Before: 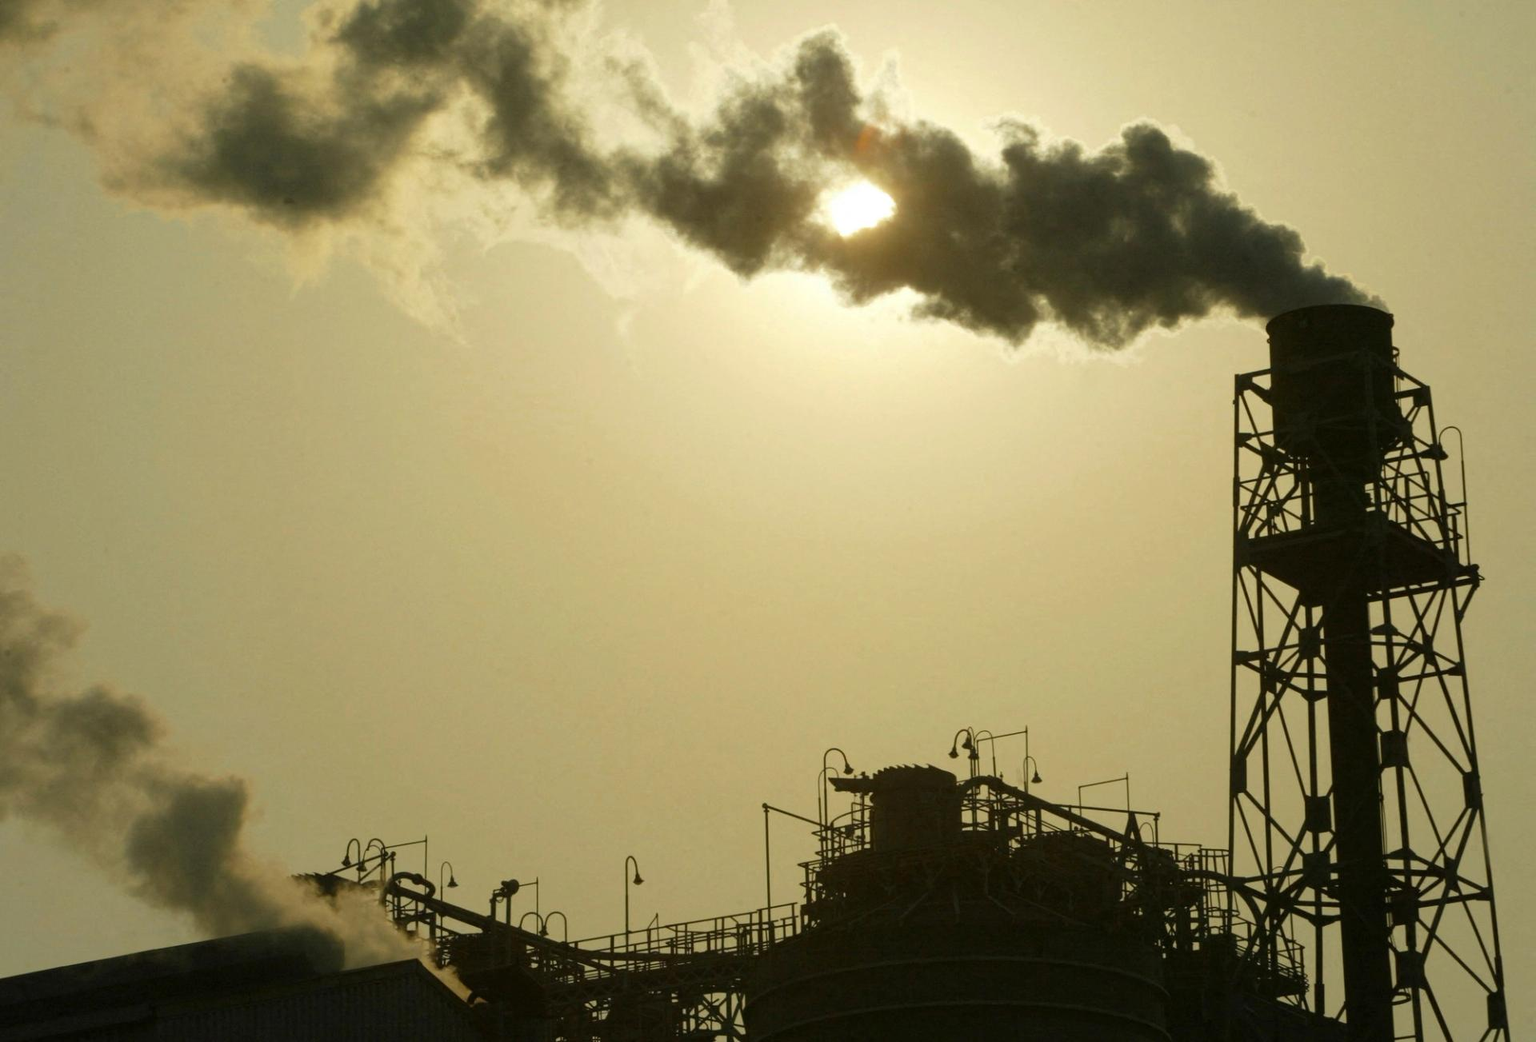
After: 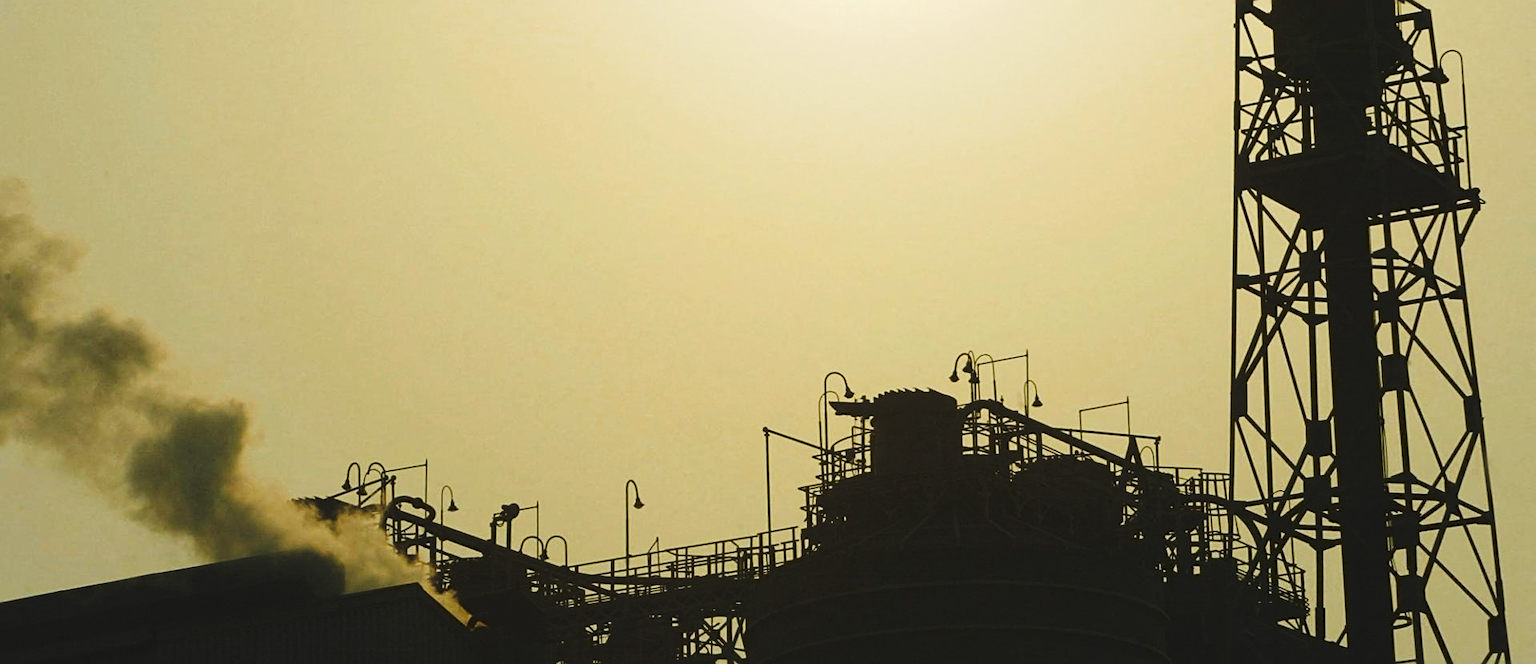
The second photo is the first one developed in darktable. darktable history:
sharpen: on, module defaults
crop and rotate: top 36.277%
tone curve: curves: ch0 [(0, 0) (0.003, 0.077) (0.011, 0.079) (0.025, 0.085) (0.044, 0.095) (0.069, 0.109) (0.1, 0.124) (0.136, 0.142) (0.177, 0.169) (0.224, 0.207) (0.277, 0.267) (0.335, 0.347) (0.399, 0.442) (0.468, 0.54) (0.543, 0.635) (0.623, 0.726) (0.709, 0.813) (0.801, 0.882) (0.898, 0.934) (1, 1)], preserve colors none
